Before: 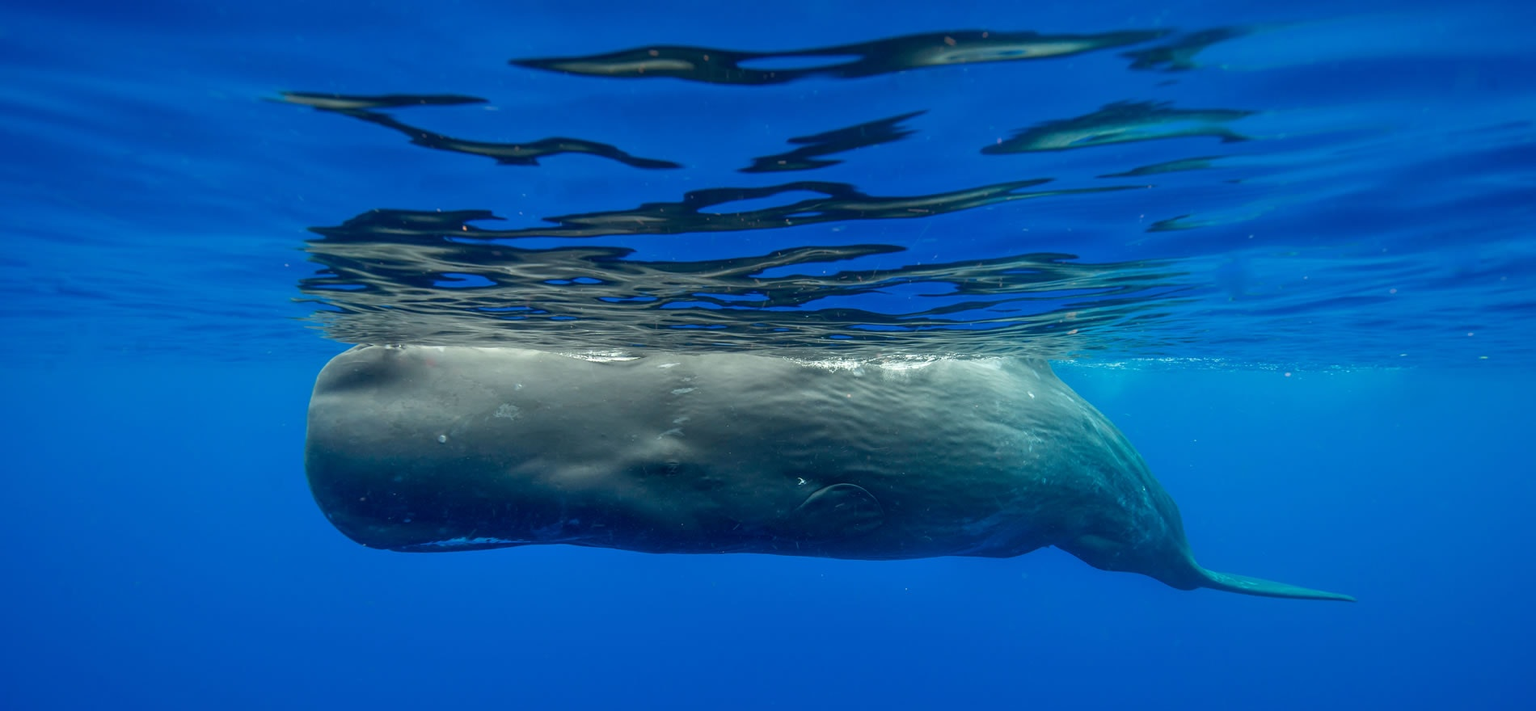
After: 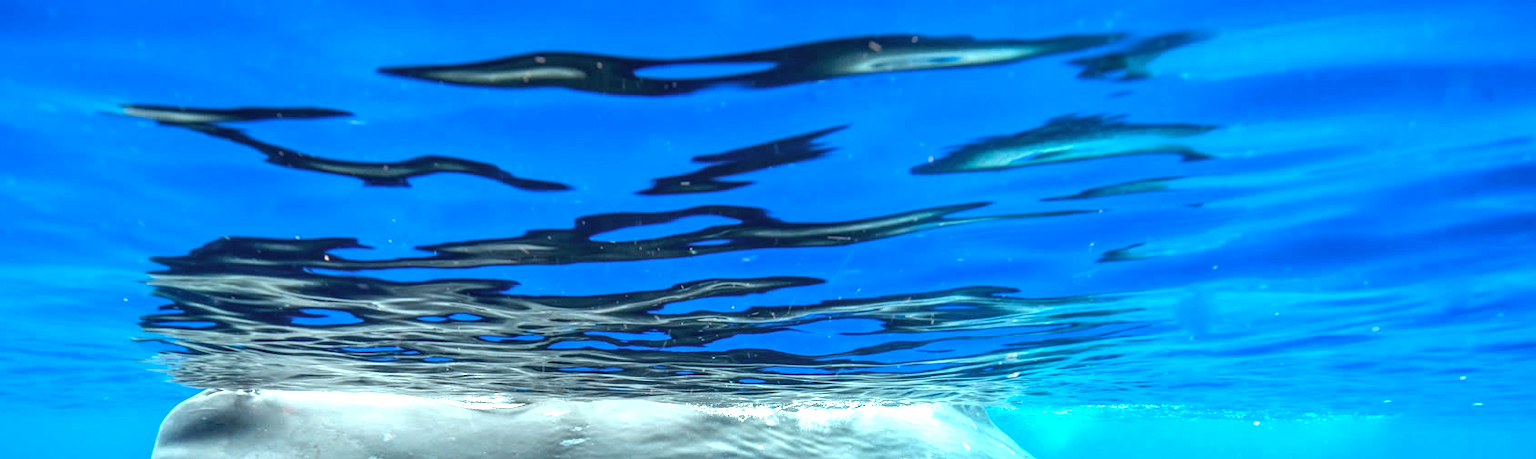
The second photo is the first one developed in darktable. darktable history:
crop and rotate: left 11.458%, bottom 42.774%
local contrast: detail 130%
tone equalizer: -8 EV -0.385 EV, -7 EV -0.389 EV, -6 EV -0.343 EV, -5 EV -0.261 EV, -3 EV 0.217 EV, -2 EV 0.328 EV, -1 EV 0.385 EV, +0 EV 0.426 EV, edges refinement/feathering 500, mask exposure compensation -1.57 EV, preserve details no
color correction: highlights a* -3.46, highlights b* -6.9, shadows a* 2.98, shadows b* 5.74
exposure: exposure 1 EV, compensate exposure bias true, compensate highlight preservation false
